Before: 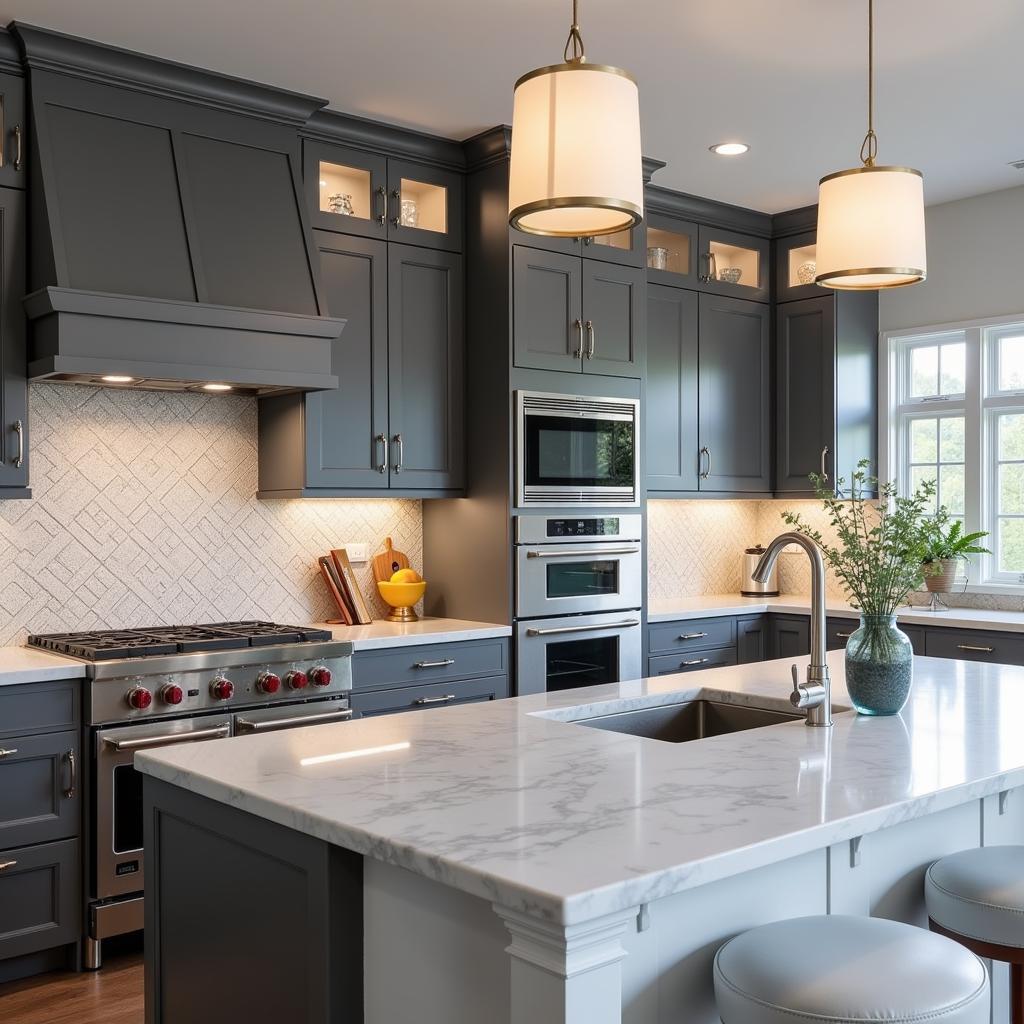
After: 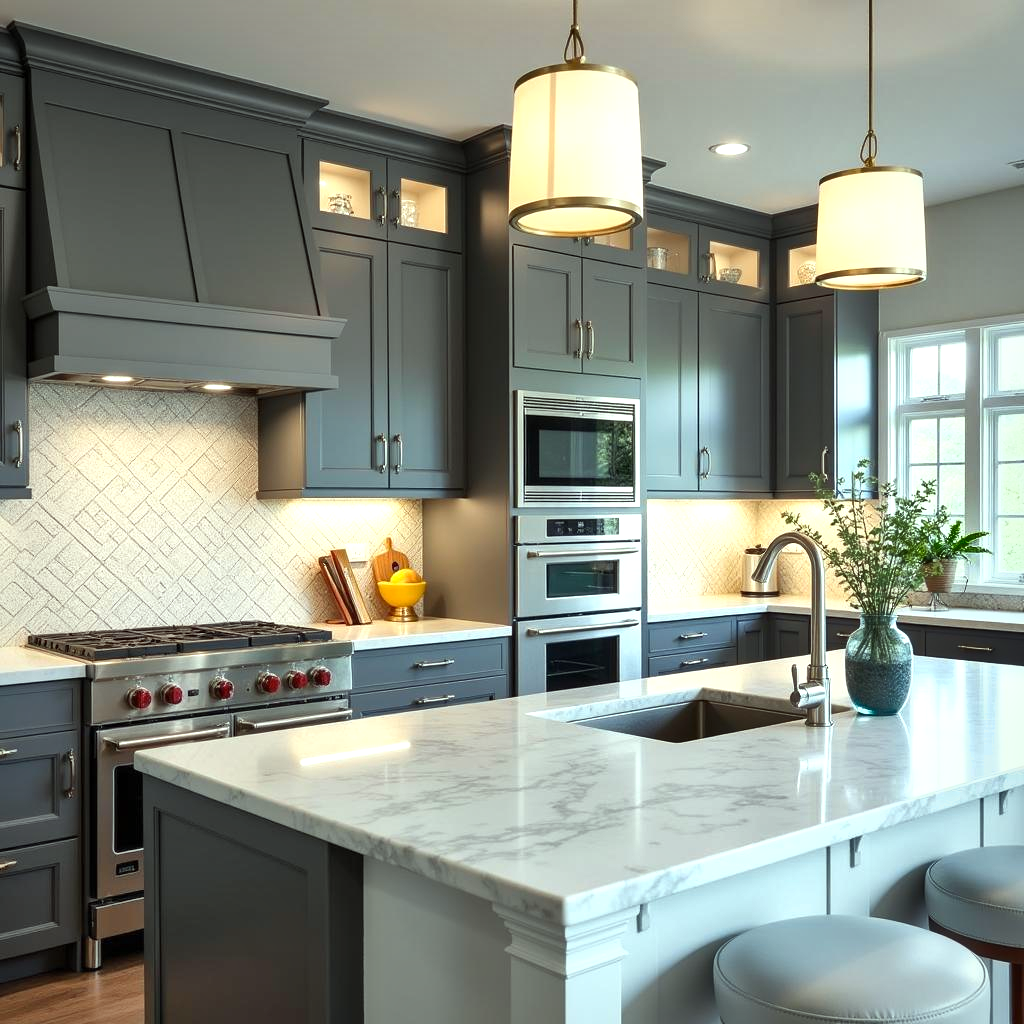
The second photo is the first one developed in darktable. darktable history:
vignetting: fall-off start 79.73%, brightness -0.306, saturation -0.051
color correction: highlights a* -8.55, highlights b* 3.48
exposure: exposure 0.6 EV, compensate highlight preservation false
shadows and highlights: shadows 59.89, soften with gaussian
